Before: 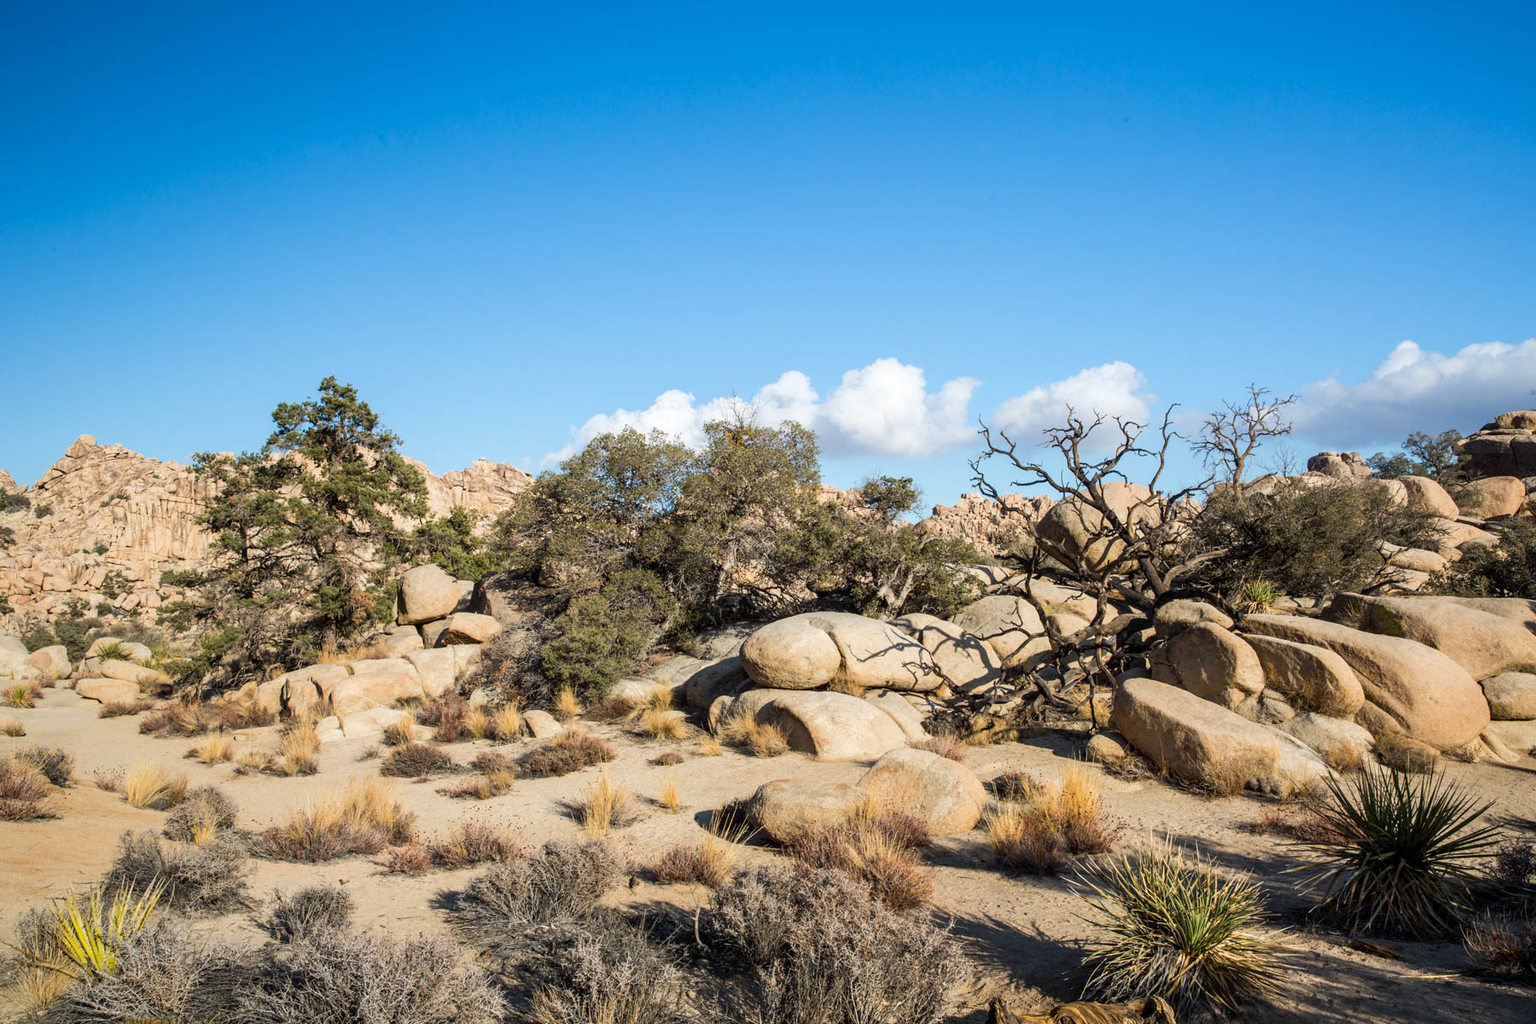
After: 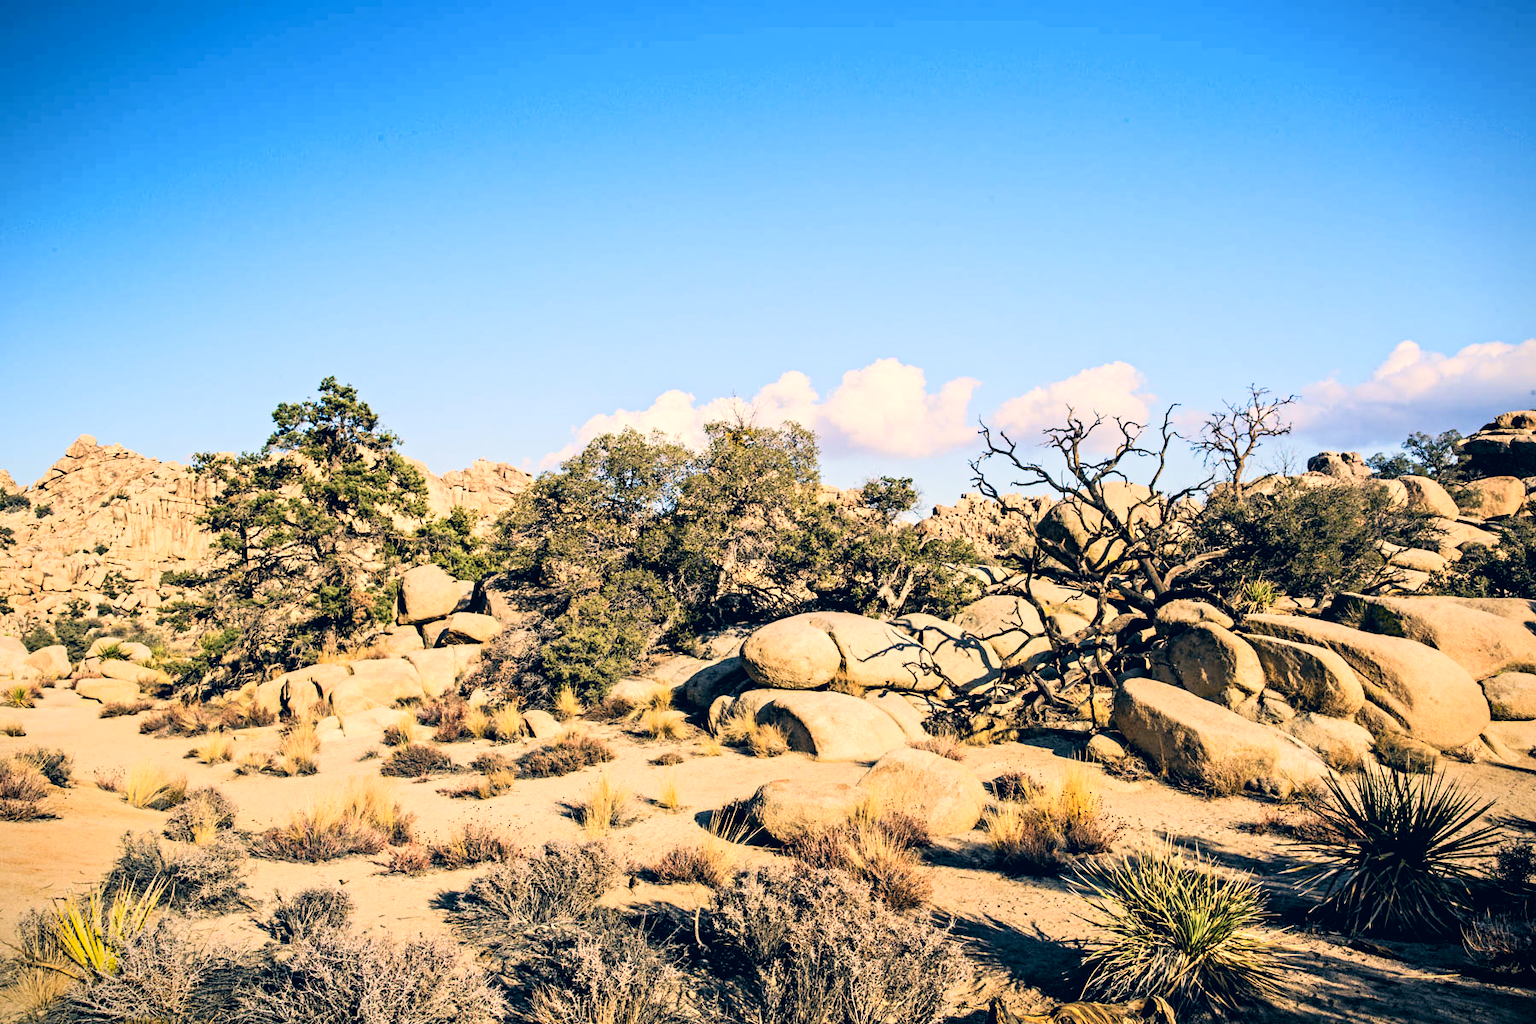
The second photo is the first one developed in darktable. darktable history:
velvia: on, module defaults
color correction: highlights a* 10.32, highlights b* 14.66, shadows a* -9.59, shadows b* -15.02
contrast equalizer: y [[0.5, 0.501, 0.525, 0.597, 0.58, 0.514], [0.5 ×6], [0.5 ×6], [0 ×6], [0 ×6]]
vignetting: fall-off start 97.23%, saturation -0.024, center (-0.033, -0.042), width/height ratio 1.179, unbound false
tone curve: curves: ch0 [(0, 0) (0.082, 0.02) (0.129, 0.078) (0.275, 0.301) (0.67, 0.809) (1, 1)], color space Lab, linked channels, preserve colors none
denoise (profiled): strength 1.536, central pixel weight 0, a [-1, 0, 0], mode non-local means, y [[0, 0, 0.5 ×5] ×4, [0.5 ×7], [0.5 ×7]], fix various bugs in algorithm false, upgrade profiled transform false, color mode RGB, compensate highlight preservation false | blend: blend mode color, opacity 100%; mask: uniform (no mask)
